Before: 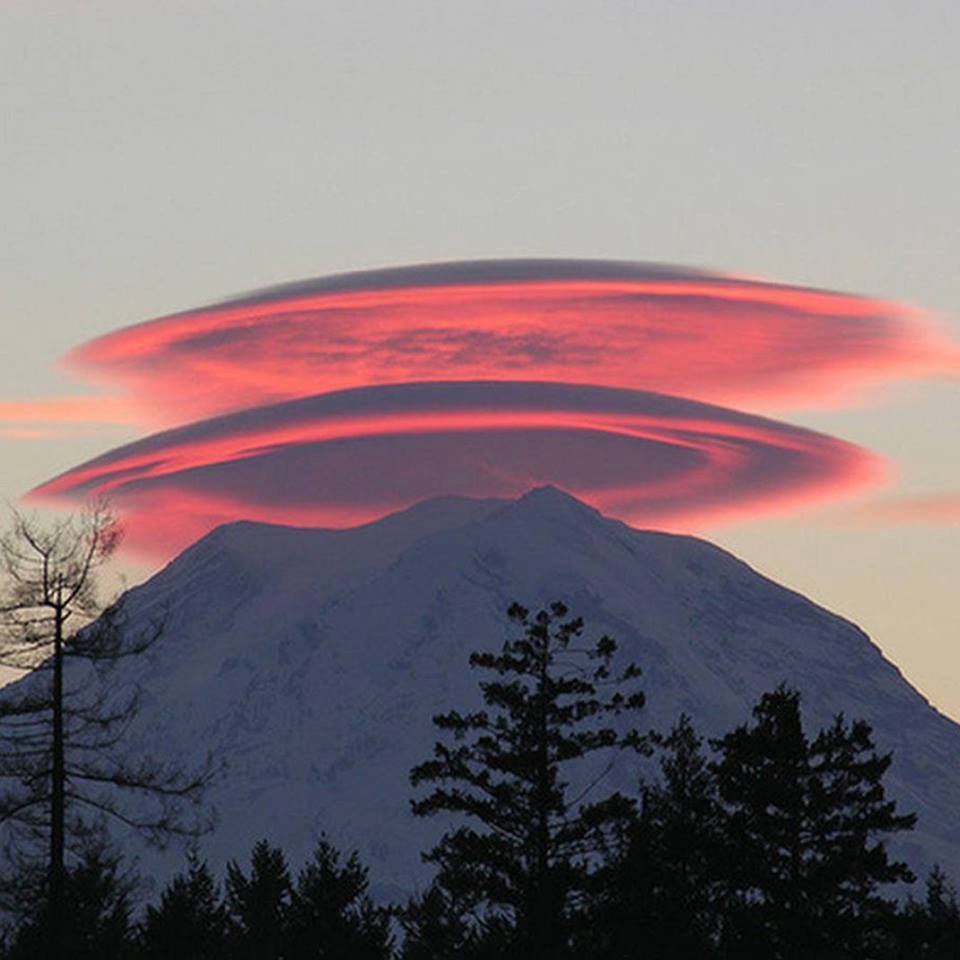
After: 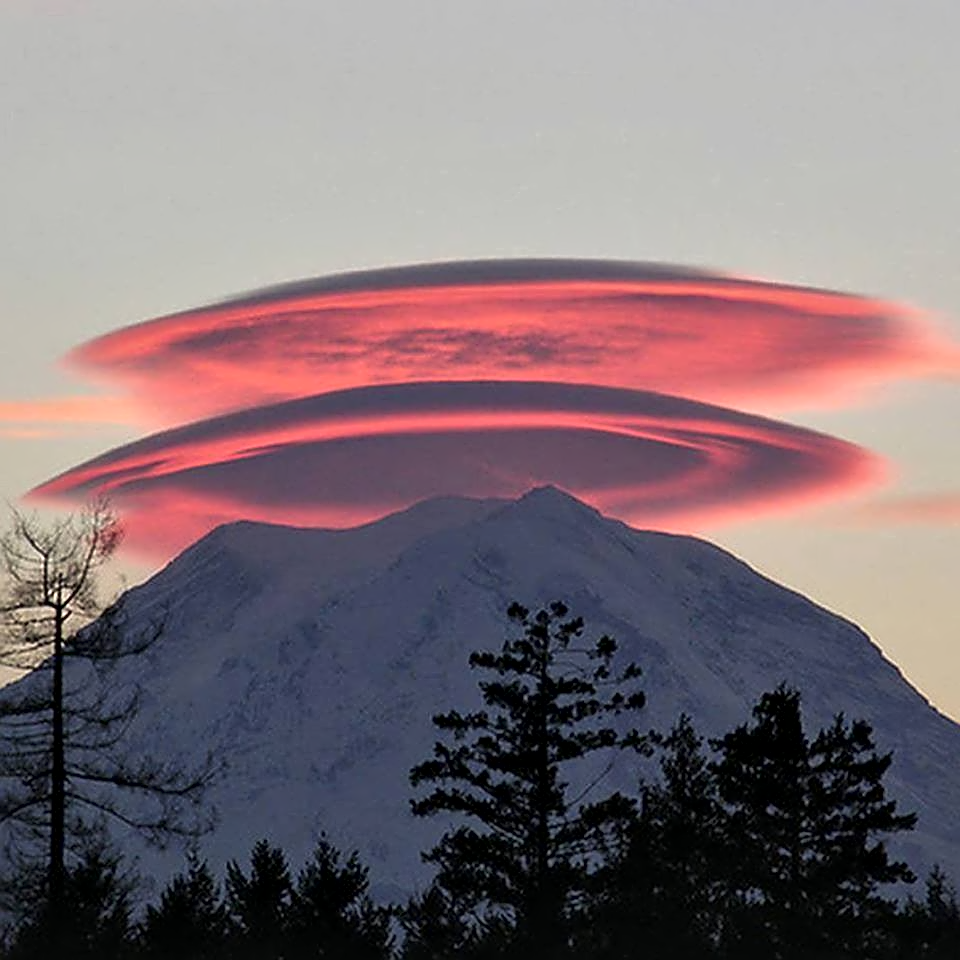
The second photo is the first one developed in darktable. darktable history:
sharpen: on, module defaults
local contrast: mode bilateral grid, contrast 19, coarseness 50, detail 148%, midtone range 0.2
contrast equalizer: y [[0.5 ×6], [0.5 ×6], [0.5 ×6], [0, 0.033, 0.067, 0.1, 0.133, 0.167], [0, 0.05, 0.1, 0.15, 0.2, 0.25]], mix 0.273
